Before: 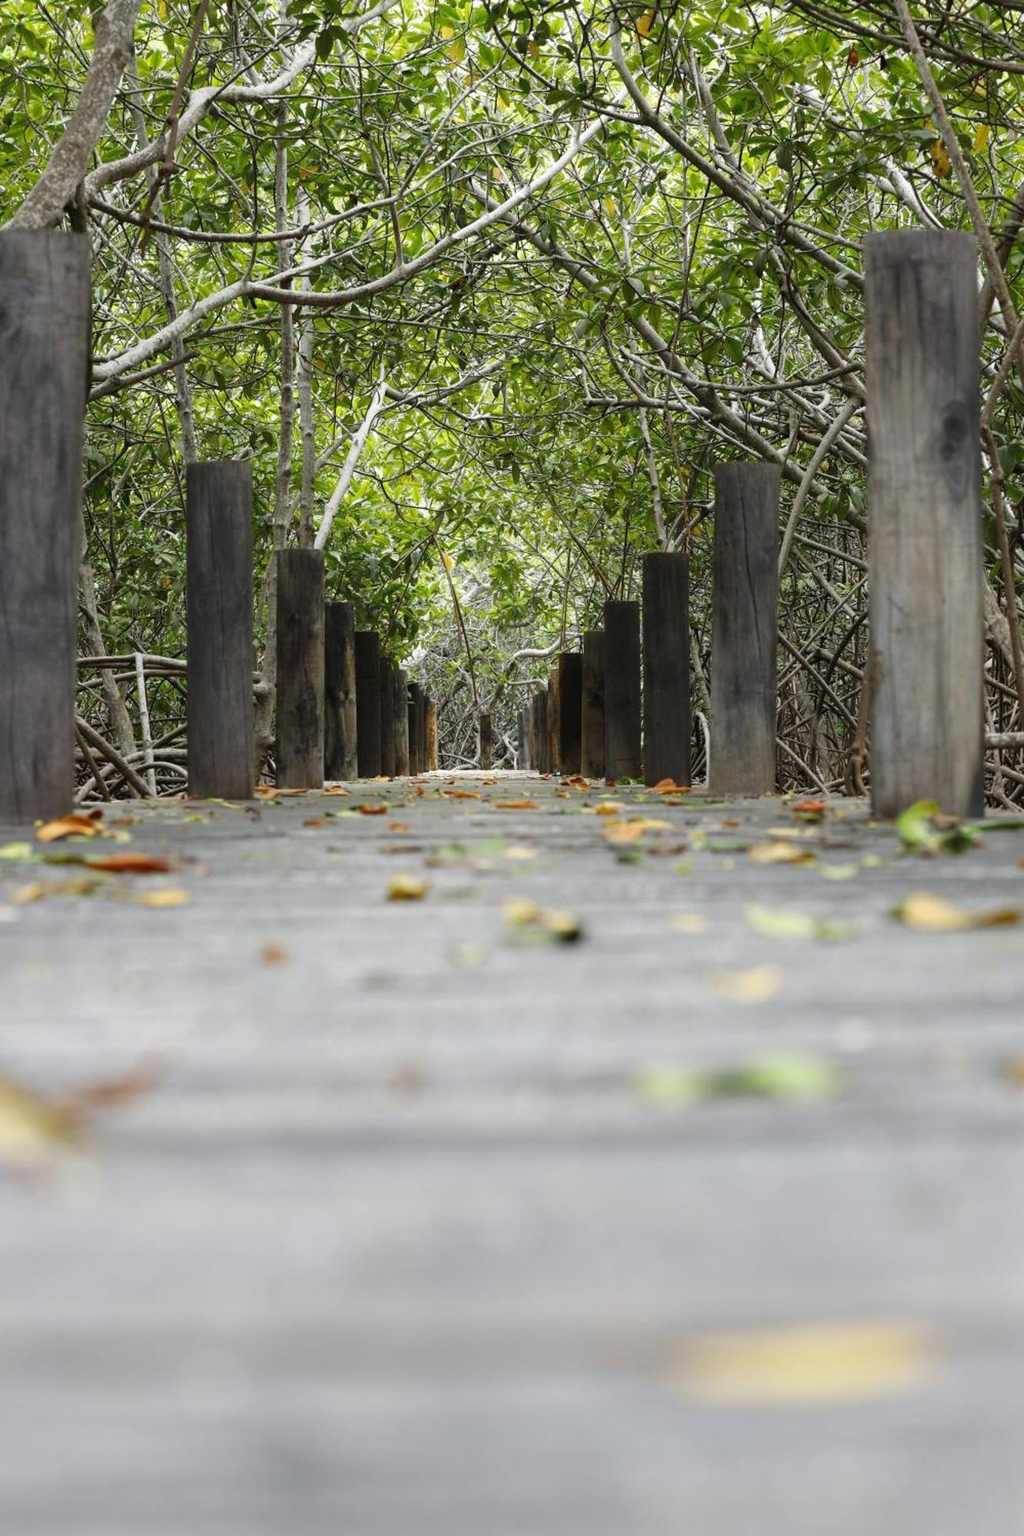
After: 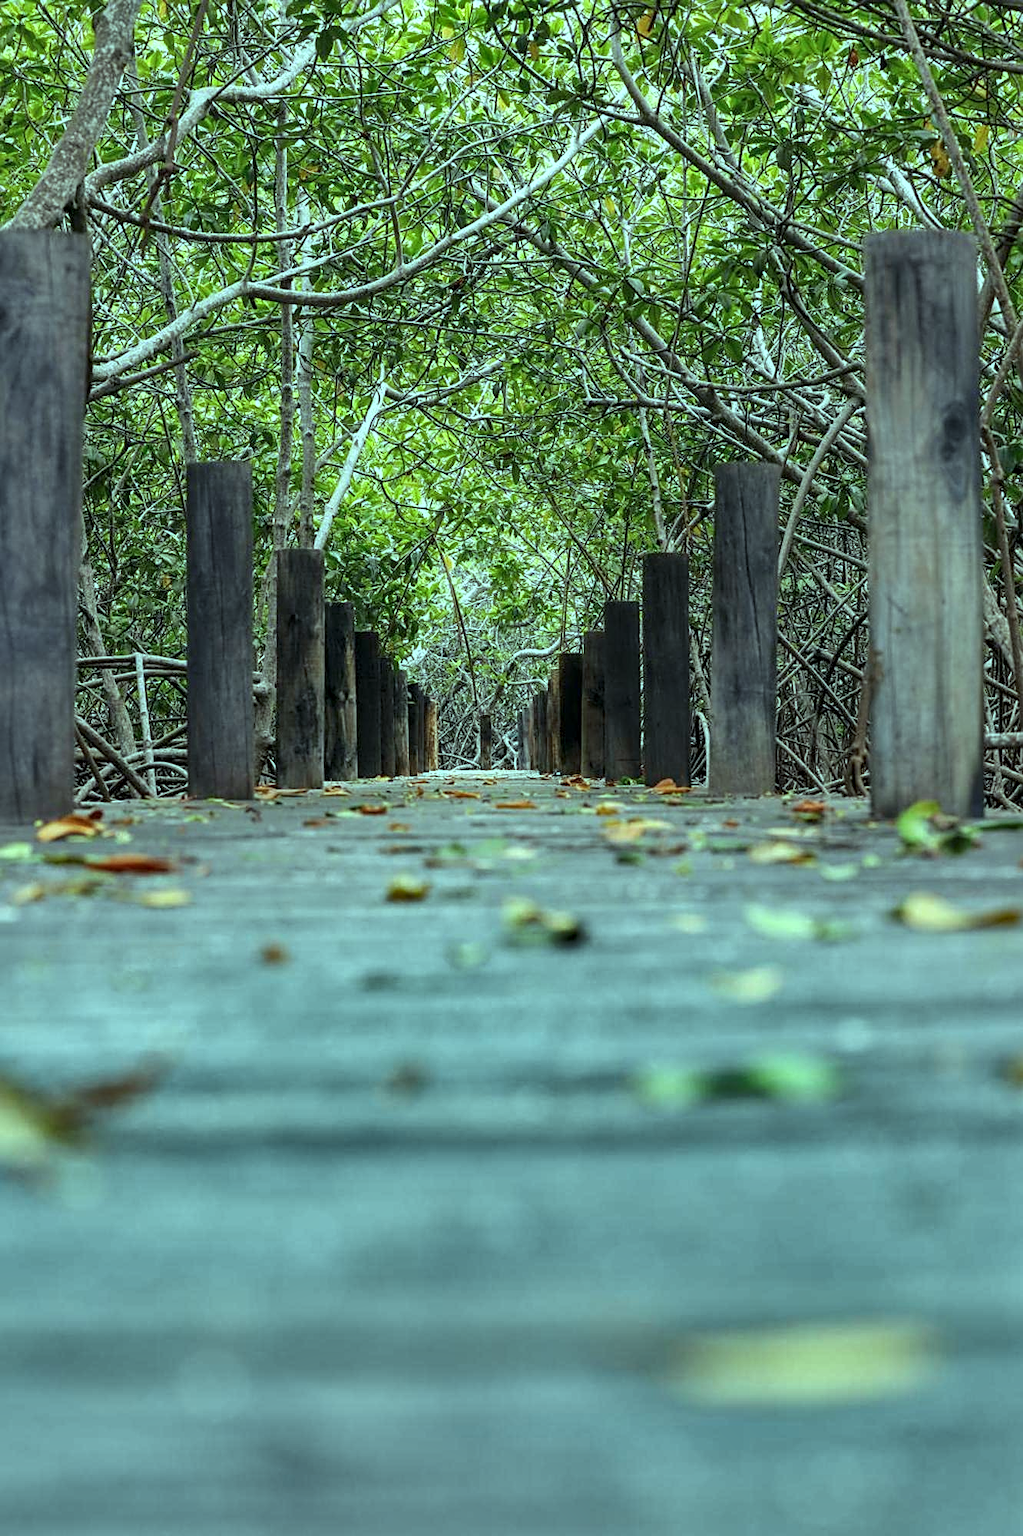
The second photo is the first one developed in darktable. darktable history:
shadows and highlights: radius 108.52, shadows 40.68, highlights -72.88, low approximation 0.01, soften with gaussian
color balance rgb: shadows lift › chroma 7.23%, shadows lift › hue 246.48°, highlights gain › chroma 5.38%, highlights gain › hue 196.93°, white fulcrum 1 EV
local contrast: detail 130%
sharpen: amount 0.6
